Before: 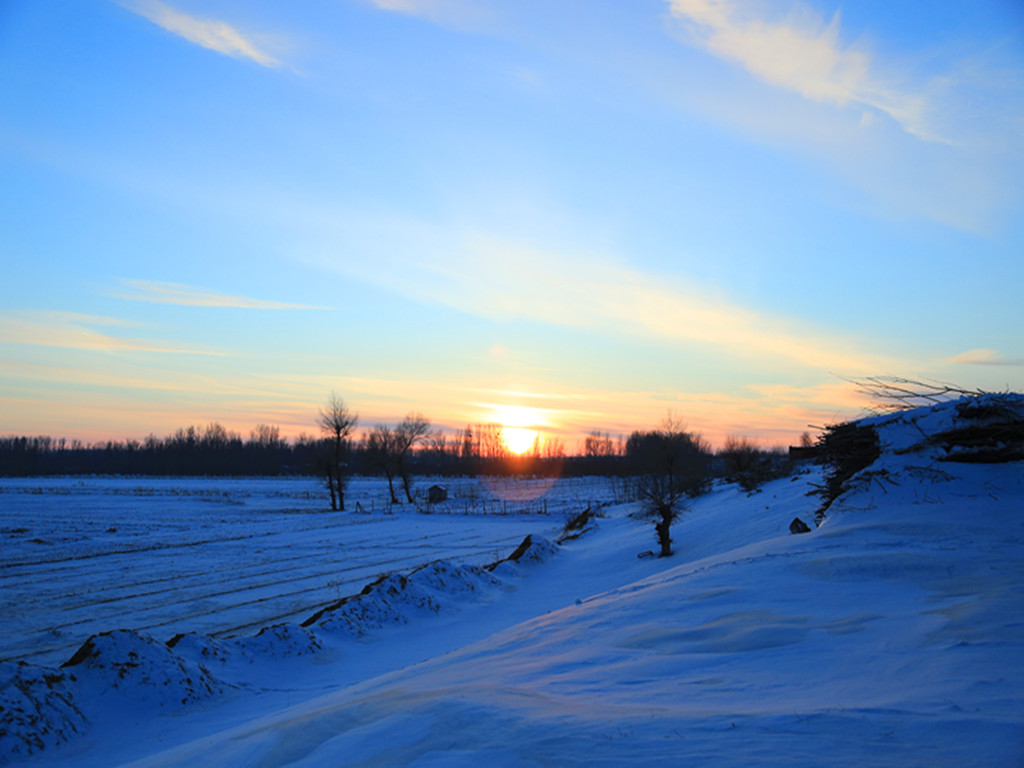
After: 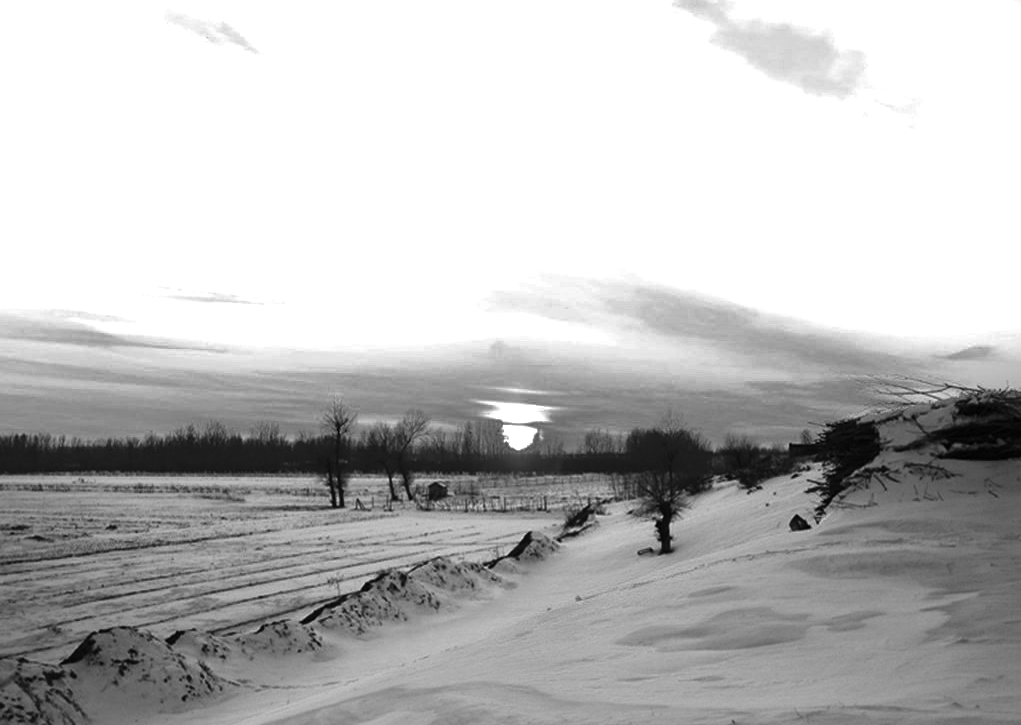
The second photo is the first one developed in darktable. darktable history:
color zones: curves: ch0 [(0.287, 0.048) (0.493, 0.484) (0.737, 0.816)]; ch1 [(0, 0) (0.143, 0) (0.286, 0) (0.429, 0) (0.571, 0) (0.714, 0) (0.857, 0)]
white balance: red 0.976, blue 1.04
crop: top 0.448%, right 0.264%, bottom 5.045%
color contrast: green-magenta contrast 1.1, blue-yellow contrast 1.1, unbound 0
